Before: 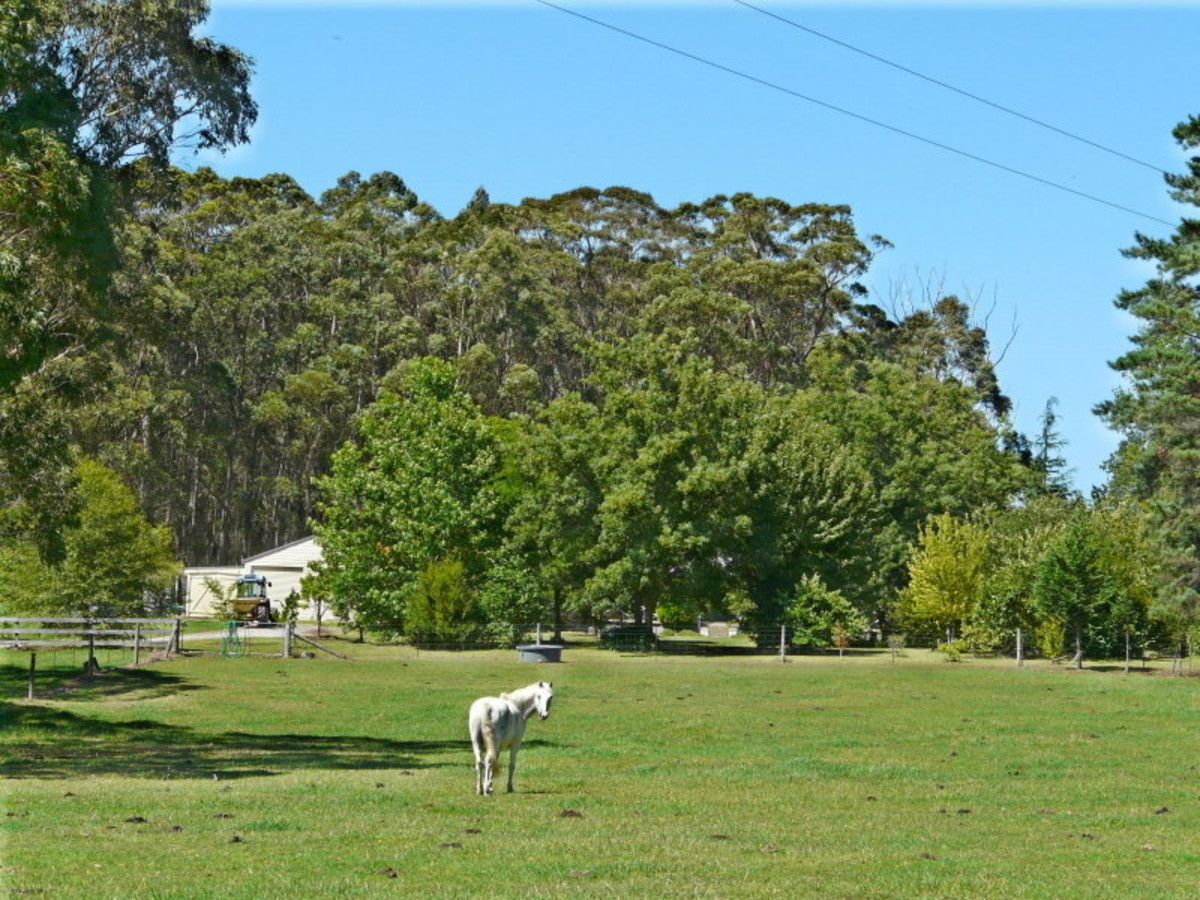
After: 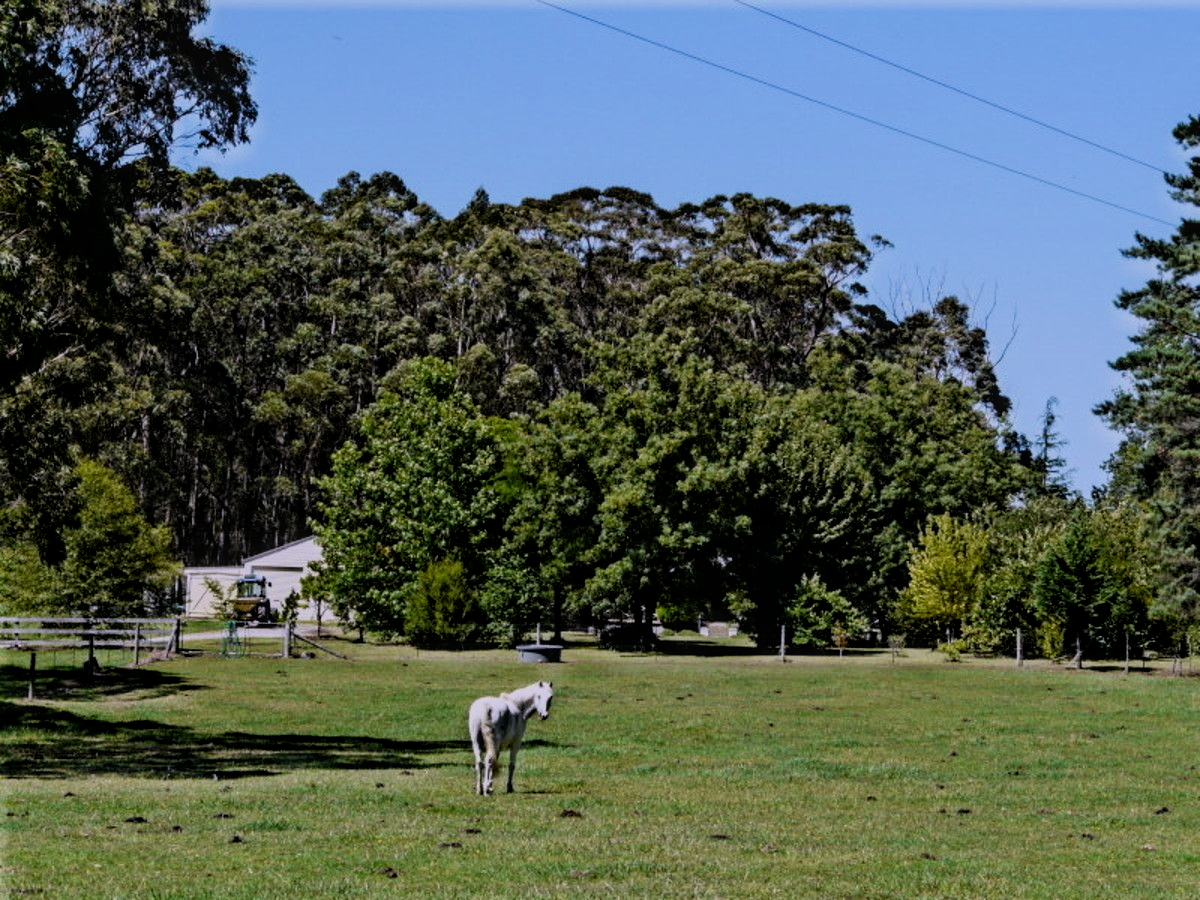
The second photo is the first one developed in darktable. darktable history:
exposure: black level correction 0.009, exposure -0.637 EV, compensate highlight preservation false
white balance: red 1.042, blue 1.17
local contrast: detail 115%
filmic rgb: black relative exposure -5 EV, hardness 2.88, contrast 1.5
